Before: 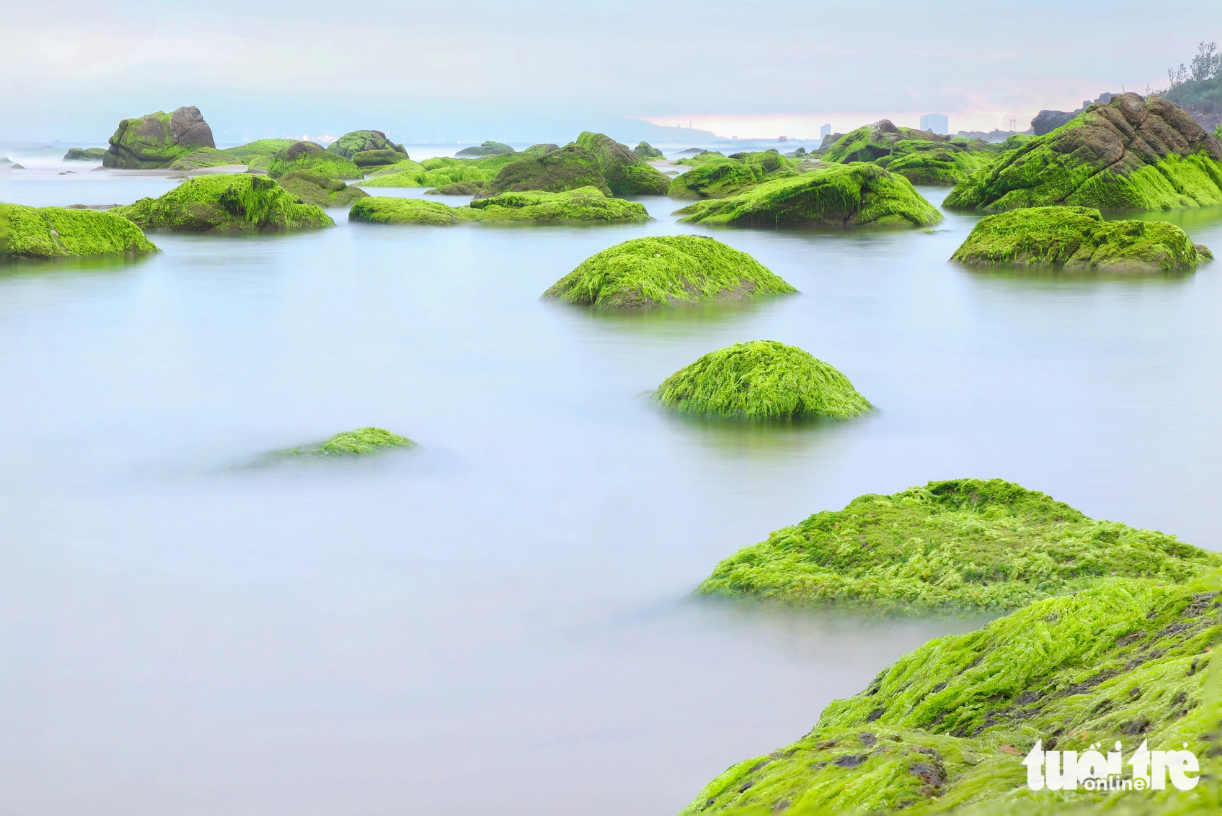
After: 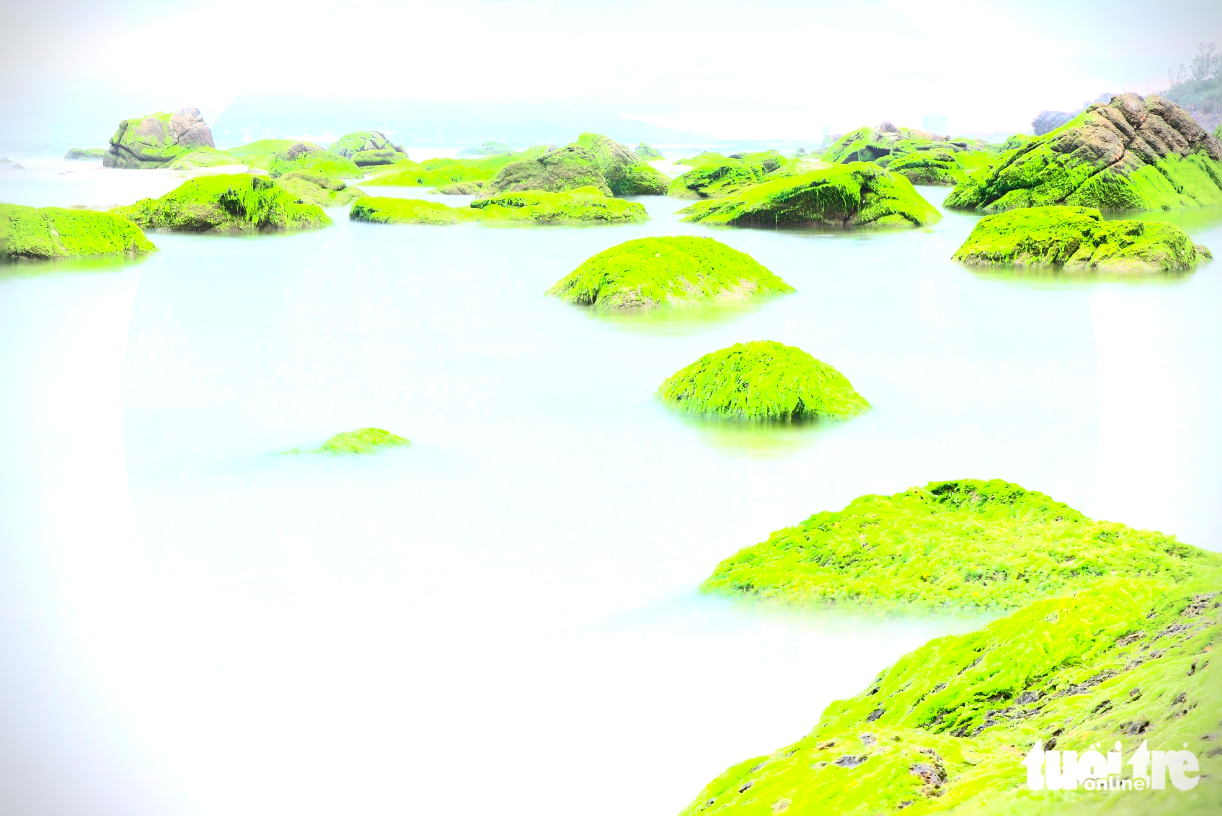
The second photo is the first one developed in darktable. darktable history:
contrast brightness saturation: contrast 0.4, brightness 0.05, saturation 0.25
vignetting: dithering 8-bit output, unbound false
exposure: black level correction 0, exposure 1.1 EV, compensate exposure bias true, compensate highlight preservation false
